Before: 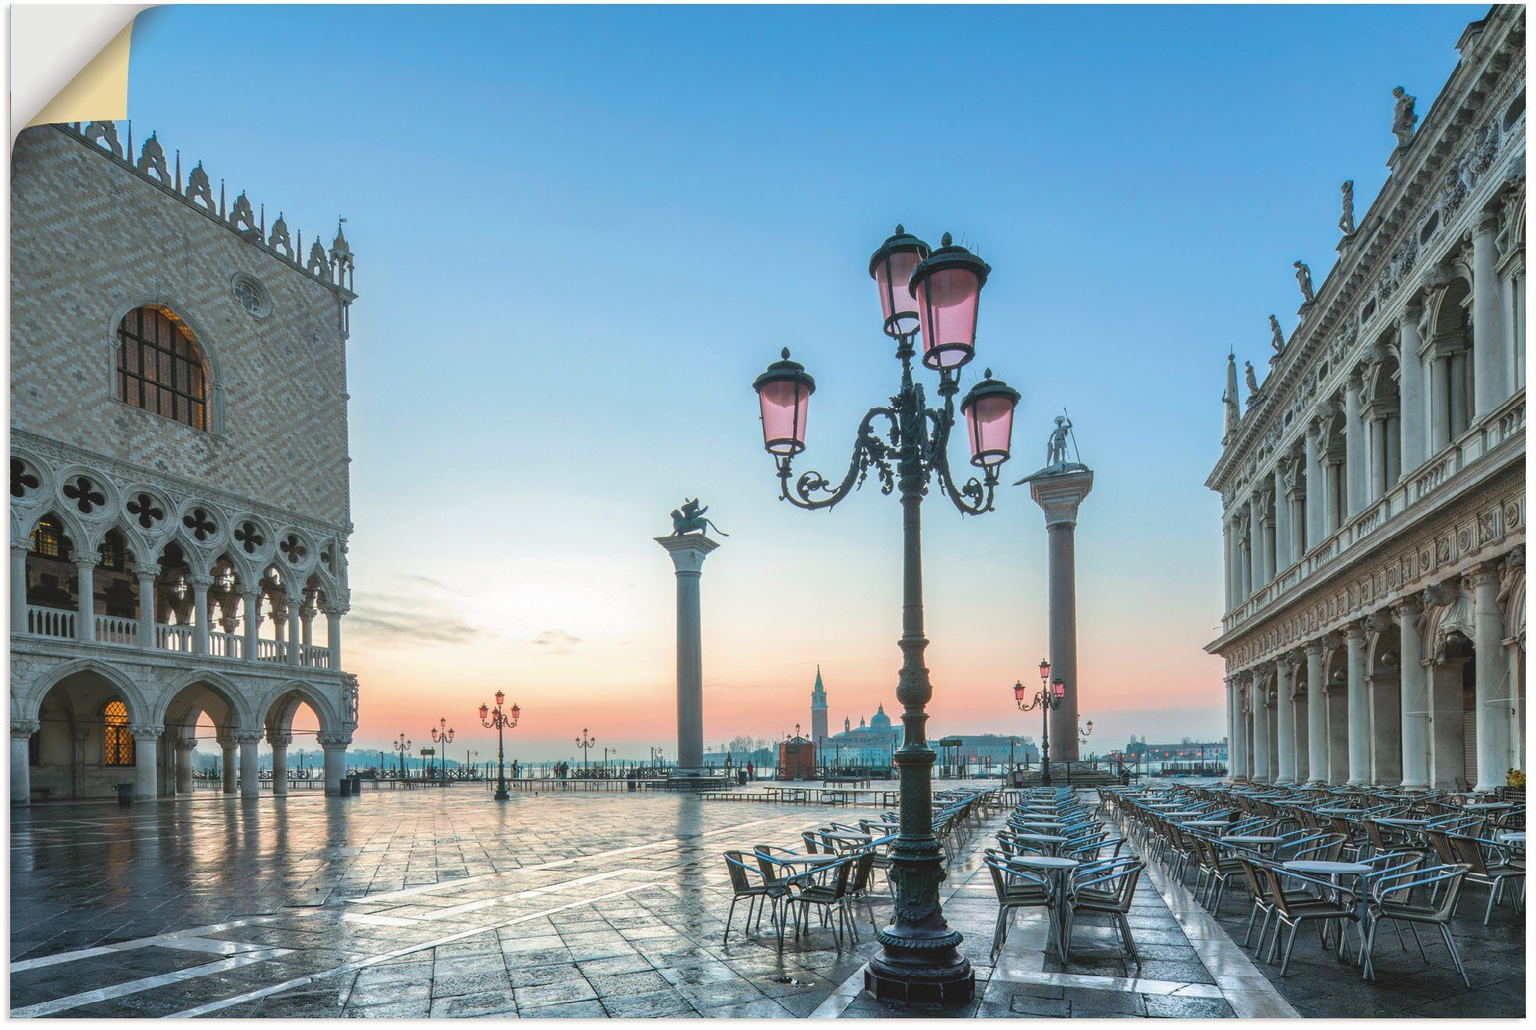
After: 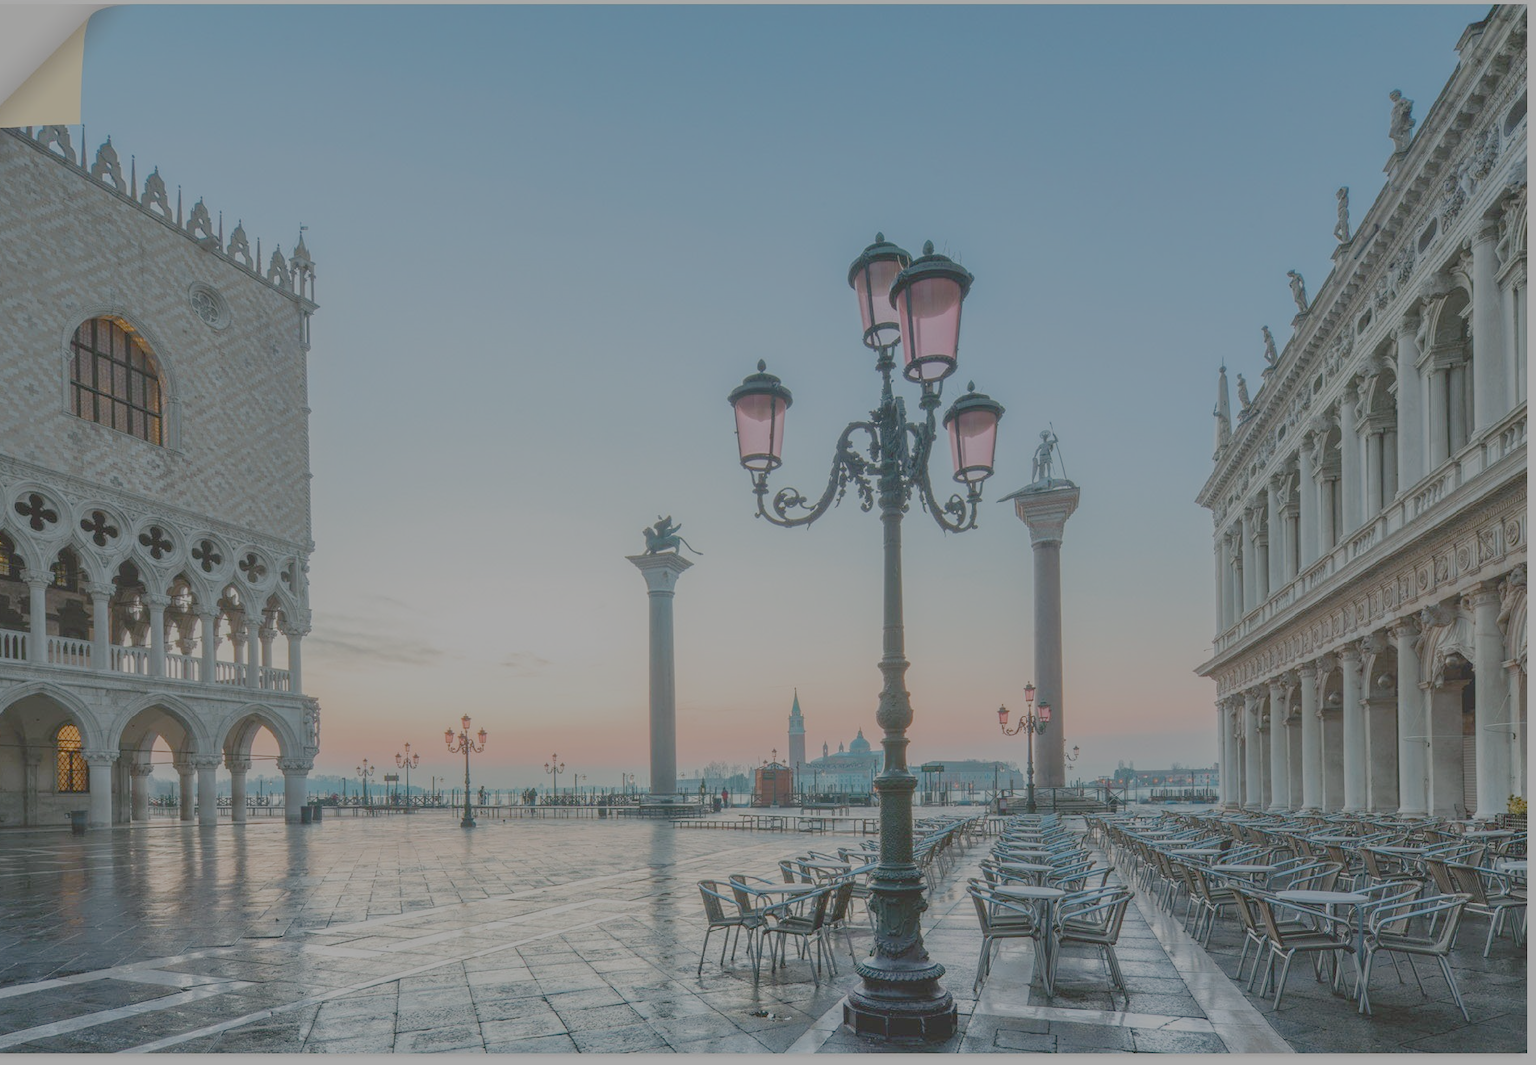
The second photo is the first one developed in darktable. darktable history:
crop and rotate: left 3.275%
exposure: black level correction 0, exposure 0 EV, compensate highlight preservation false
filmic rgb: black relative exposure -13.97 EV, white relative exposure 7.96 EV, hardness 3.74, latitude 49.86%, contrast 0.513, preserve chrominance no, color science v5 (2021), contrast in shadows safe, contrast in highlights safe
